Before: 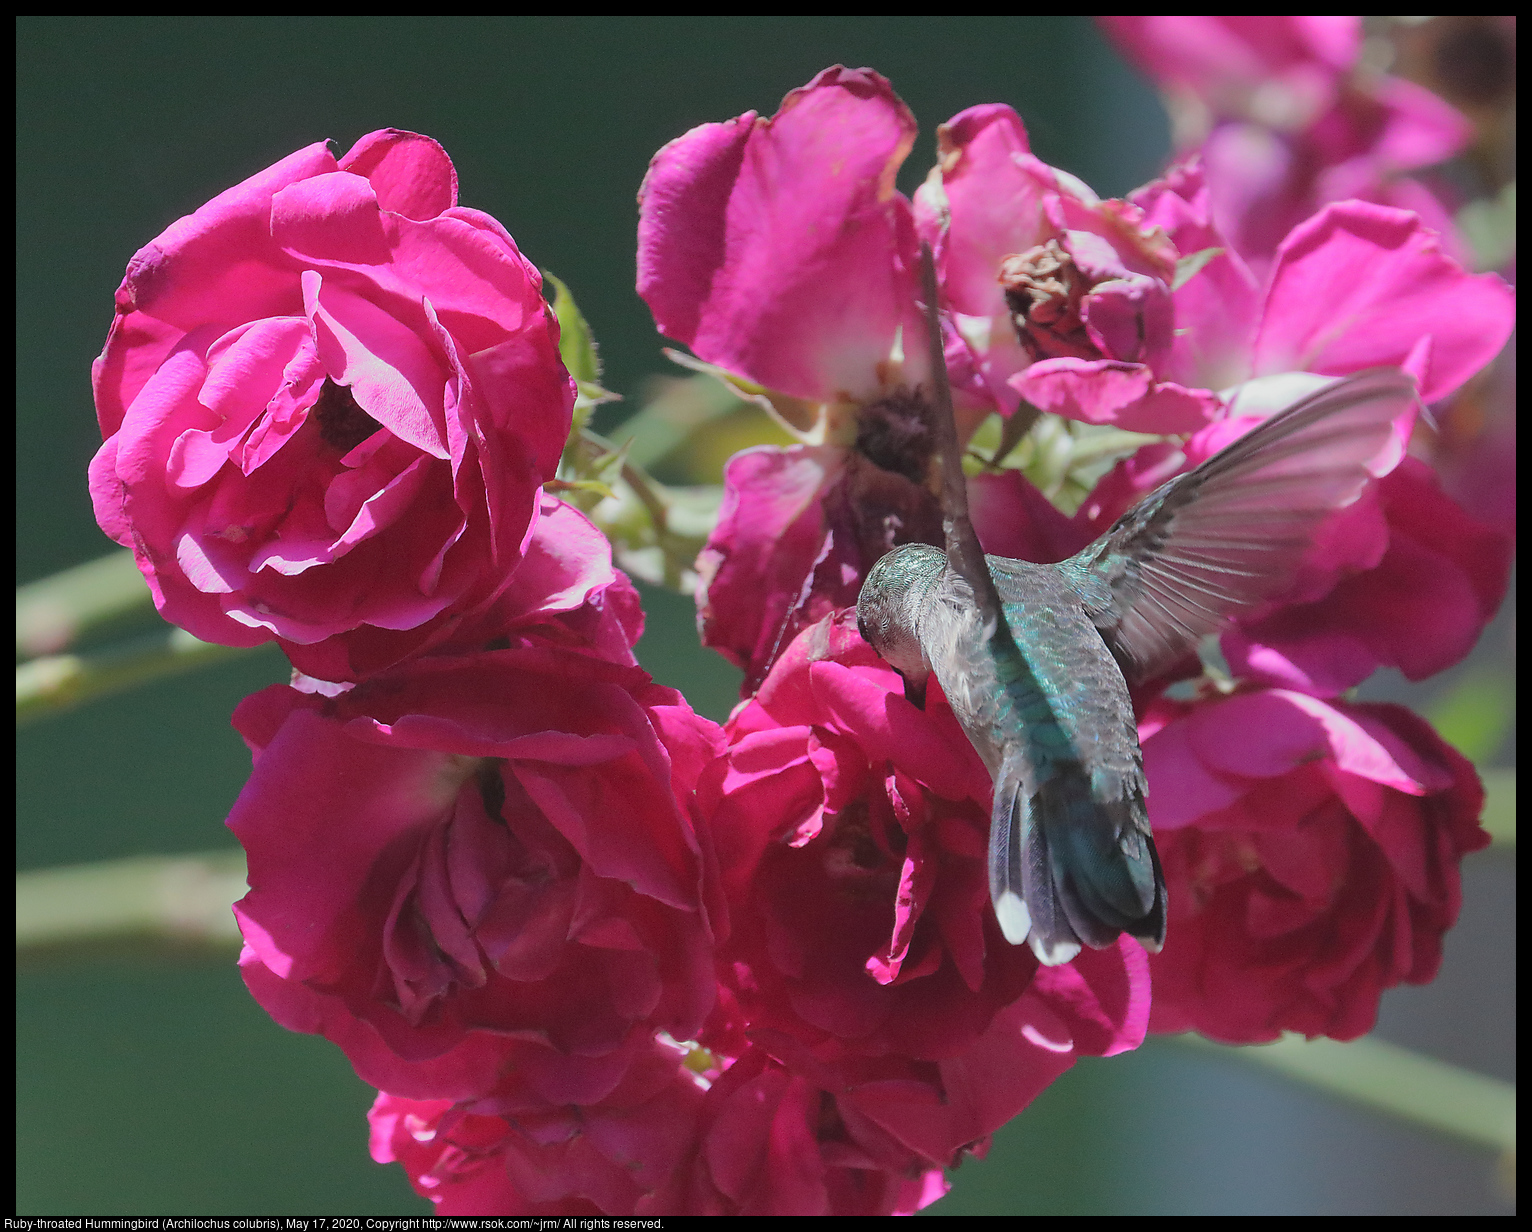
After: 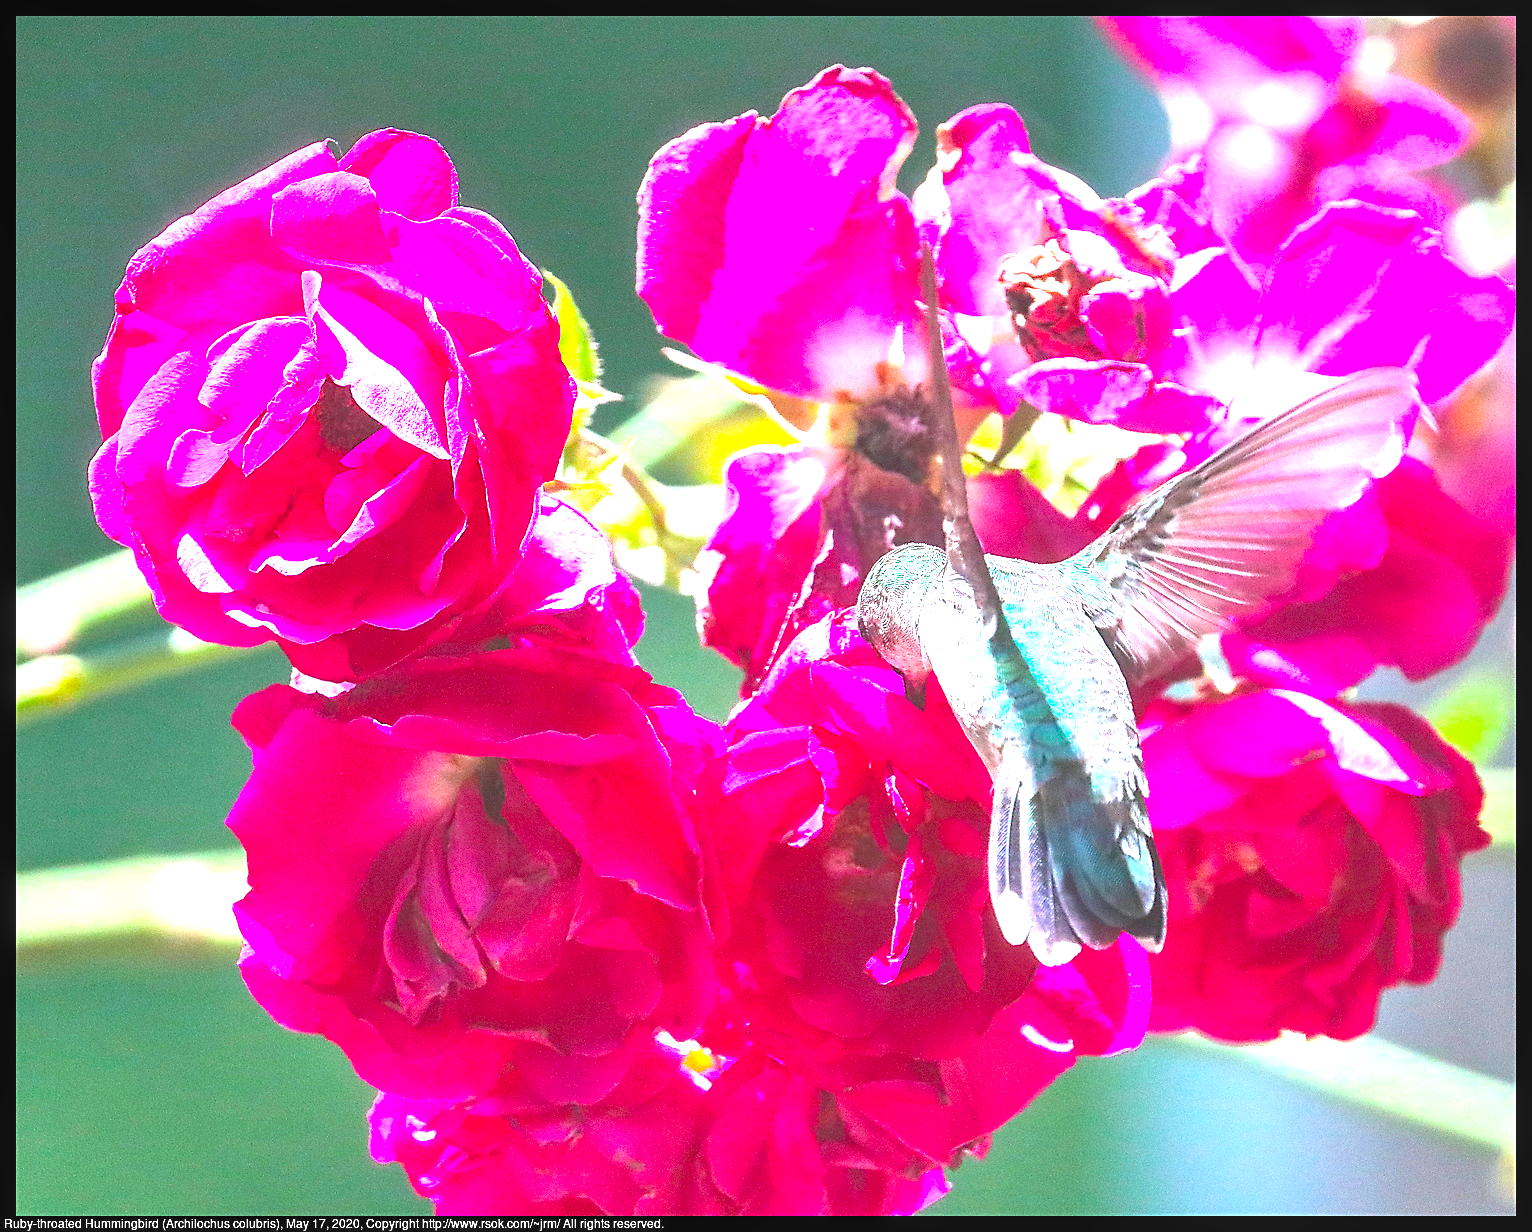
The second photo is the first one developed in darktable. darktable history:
local contrast: detail 109%
color balance rgb: highlights gain › luminance 16.591%, highlights gain › chroma 2.963%, highlights gain › hue 256.92°, perceptual saturation grading › global saturation 24.978%, perceptual brilliance grading › global brilliance 34.864%, perceptual brilliance grading › highlights 49.335%, perceptual brilliance grading › mid-tones 59.131%, perceptual brilliance grading › shadows 34.878%, contrast -29.883%
sharpen: on, module defaults
